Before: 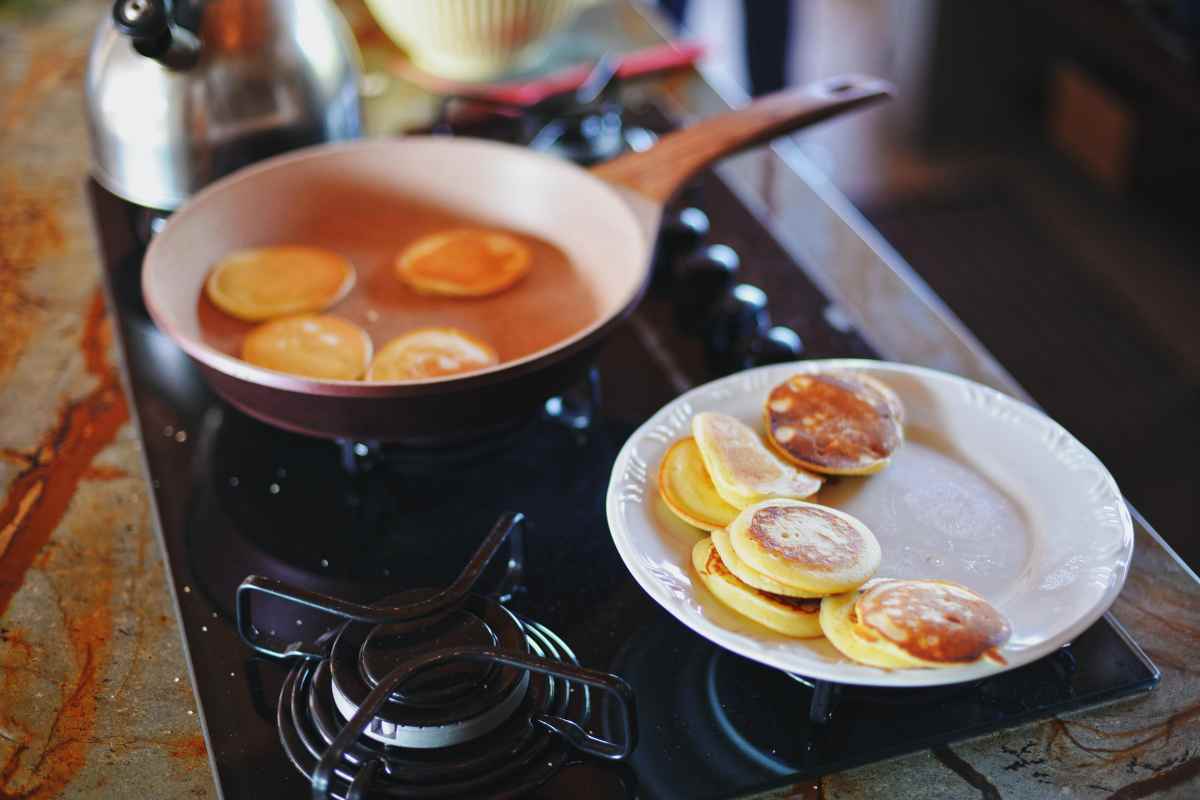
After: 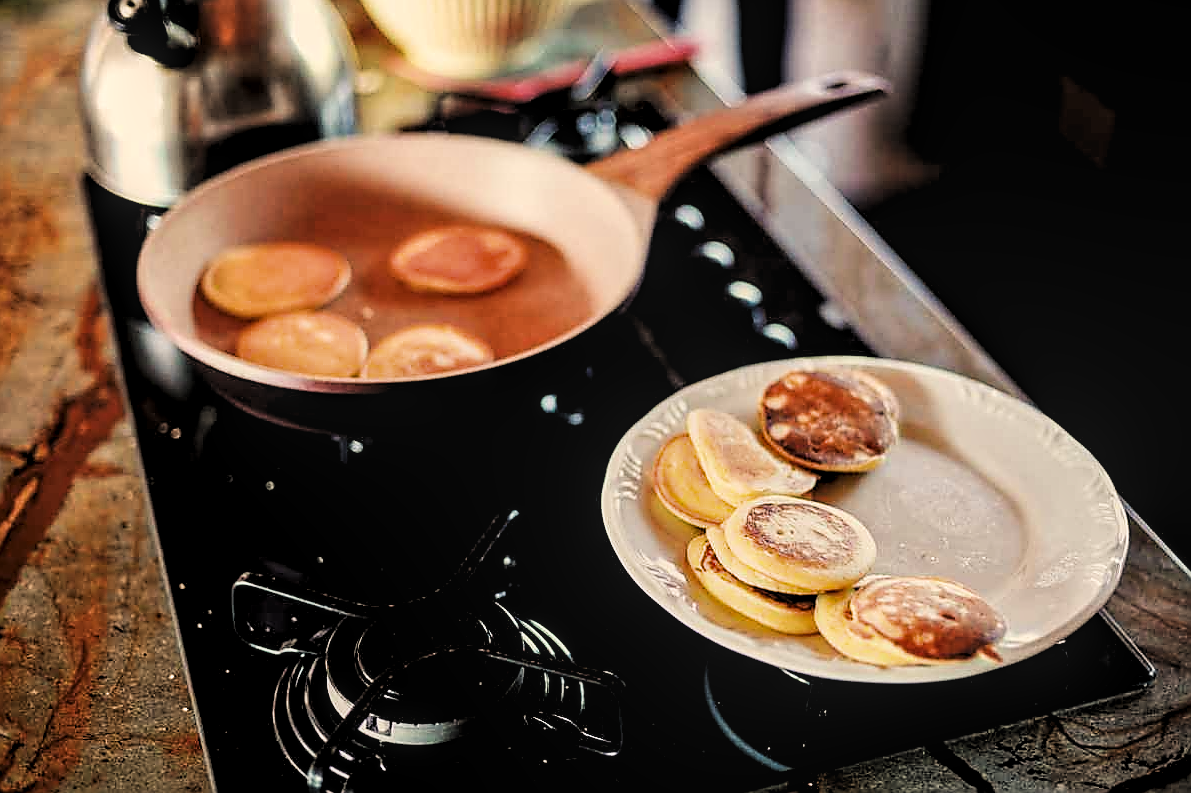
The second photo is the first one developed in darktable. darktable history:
sharpen: radius 1.4, amount 1.25, threshold 0.7
local contrast: on, module defaults
crop: left 0.434%, top 0.485%, right 0.244%, bottom 0.386%
exposure: exposure 0.496 EV, compensate highlight preservation false
filmic rgb: black relative exposure -5 EV, hardness 2.88, contrast 1.3, highlights saturation mix -30%
levels: levels [0.101, 0.578, 0.953]
white balance: red 1.138, green 0.996, blue 0.812
